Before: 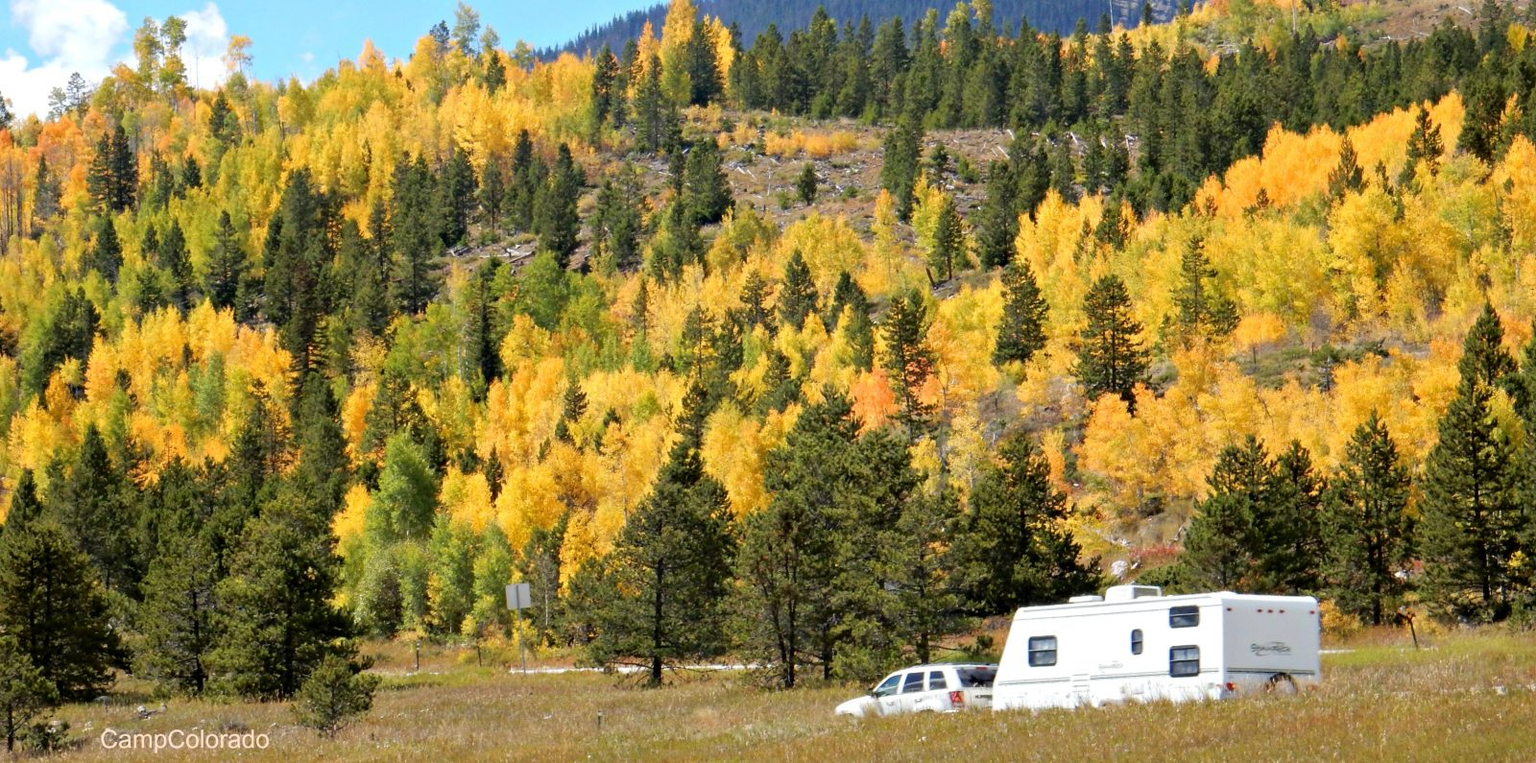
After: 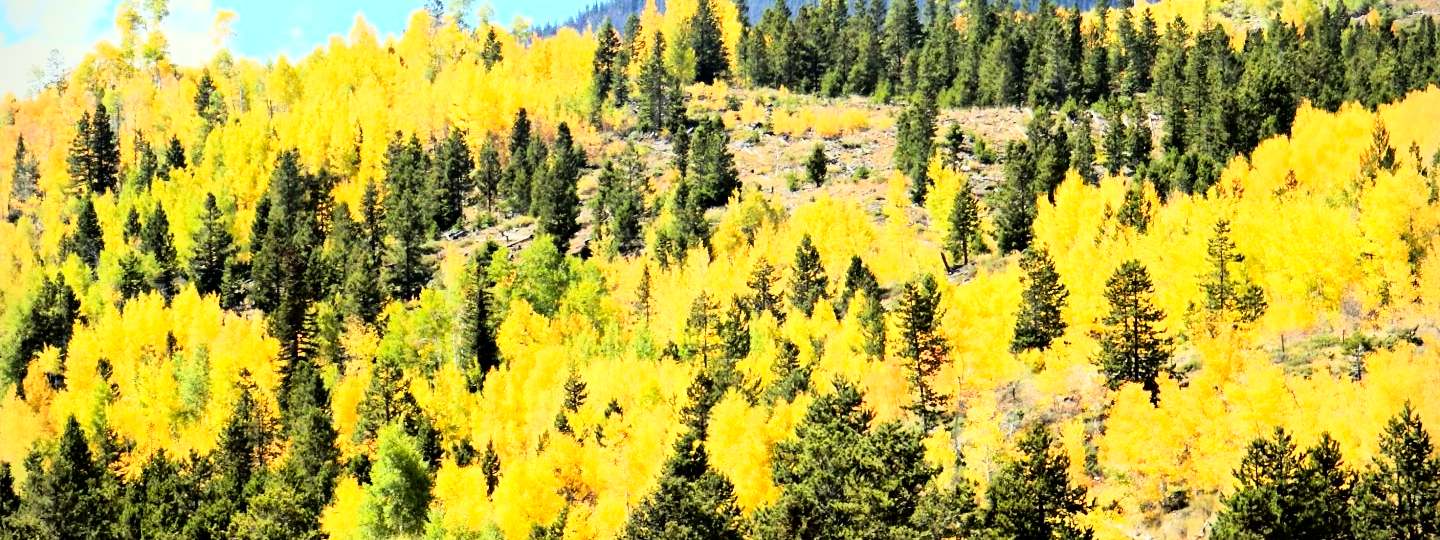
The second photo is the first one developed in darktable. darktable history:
tone equalizer: on, module defaults
crop: left 1.509%, top 3.452%, right 7.696%, bottom 28.452%
color correction: highlights a* -4.28, highlights b* 6.53
exposure: black level correction 0.004, exposure 0.014 EV, compensate highlight preservation false
vignetting: fall-off start 91.19%
rgb curve: curves: ch0 [(0, 0) (0.21, 0.15) (0.24, 0.21) (0.5, 0.75) (0.75, 0.96) (0.89, 0.99) (1, 1)]; ch1 [(0, 0.02) (0.21, 0.13) (0.25, 0.2) (0.5, 0.67) (0.75, 0.9) (0.89, 0.97) (1, 1)]; ch2 [(0, 0.02) (0.21, 0.13) (0.25, 0.2) (0.5, 0.67) (0.75, 0.9) (0.89, 0.97) (1, 1)], compensate middle gray true
white balance: emerald 1
